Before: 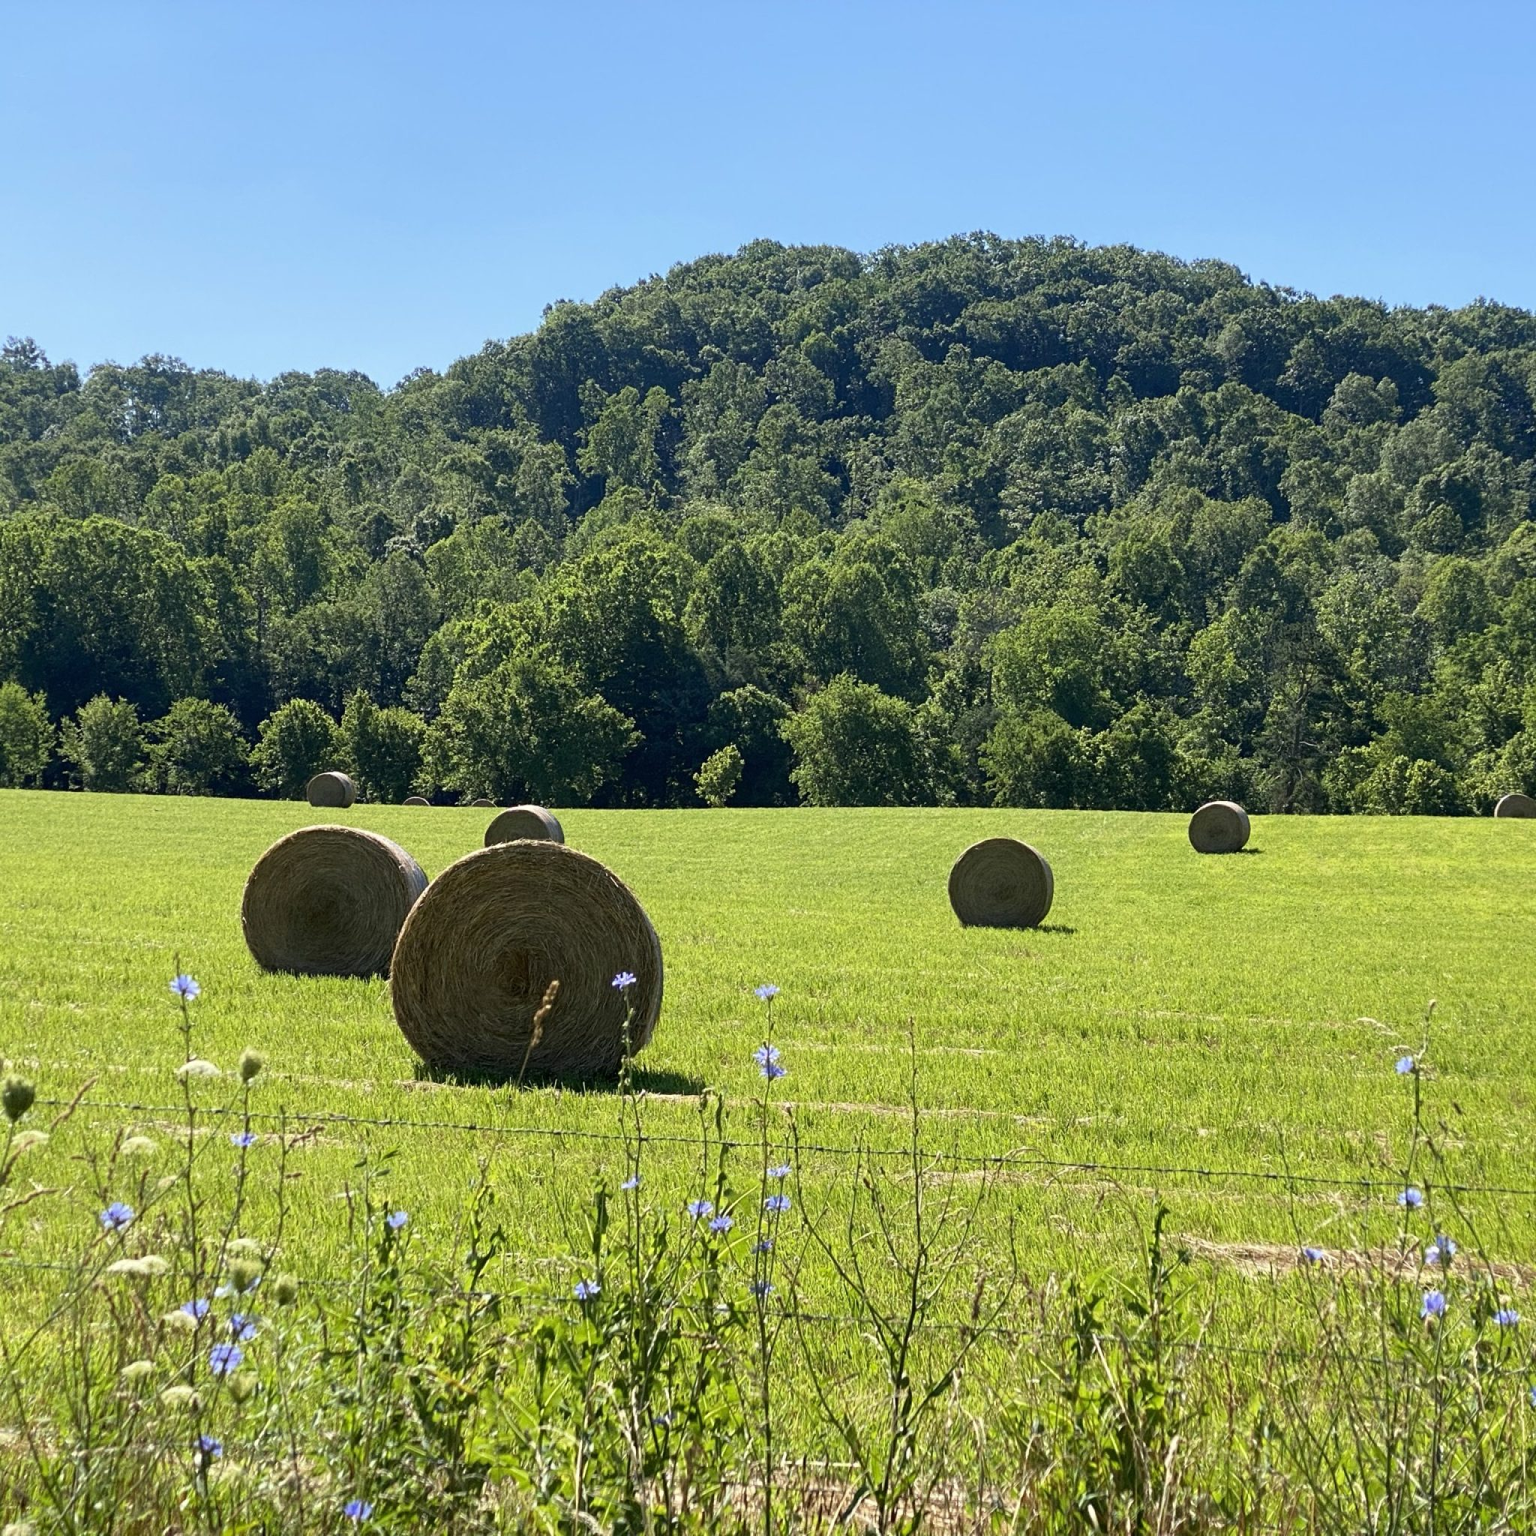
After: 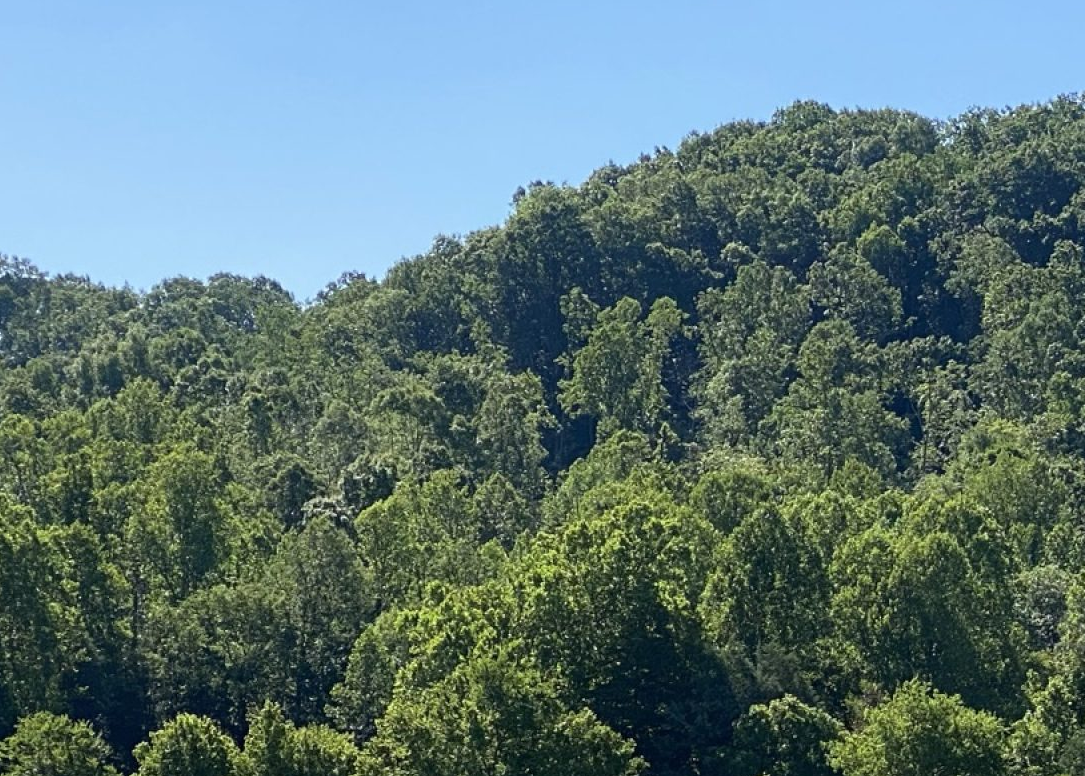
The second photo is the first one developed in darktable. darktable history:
crop: left 10.306%, top 10.664%, right 36.656%, bottom 51.435%
